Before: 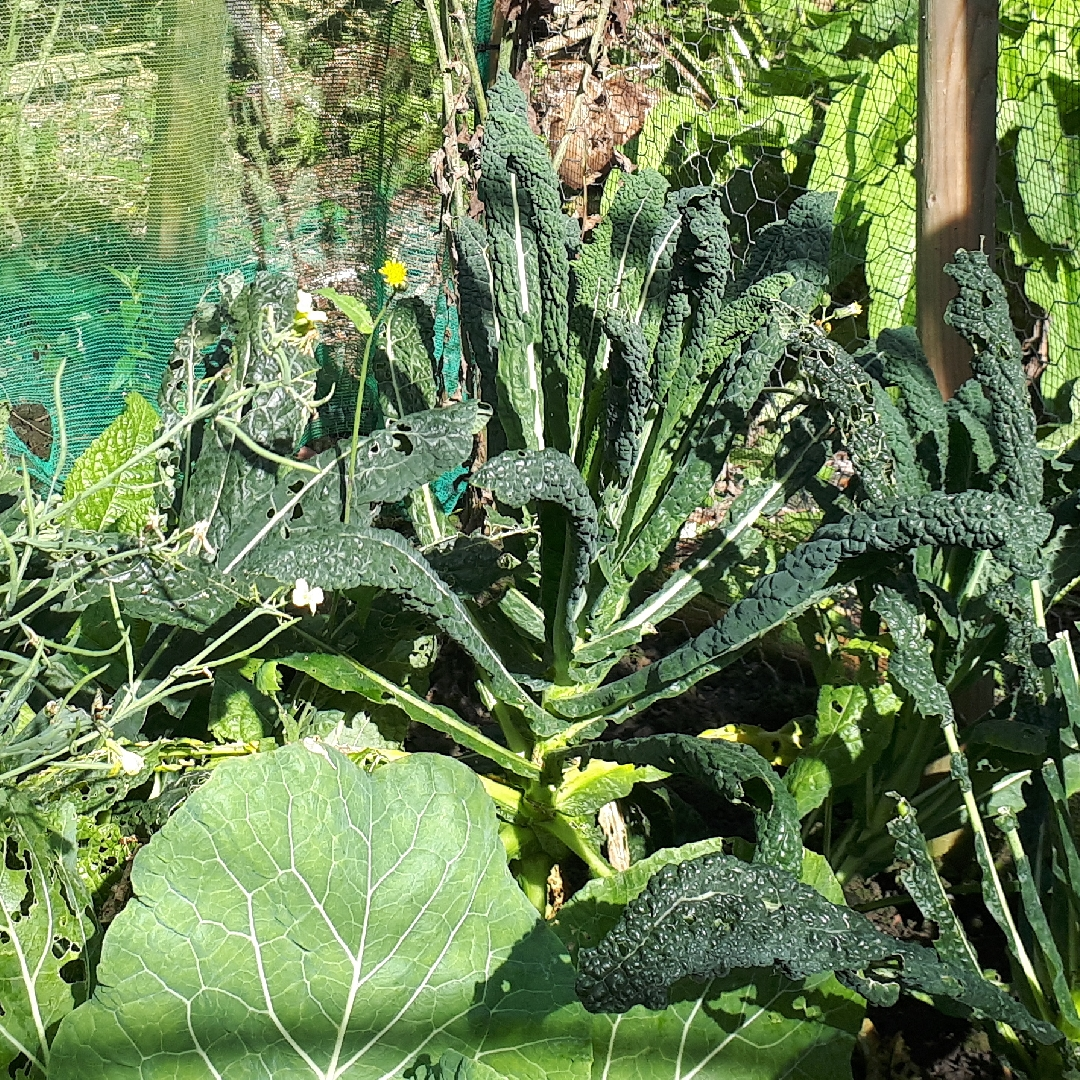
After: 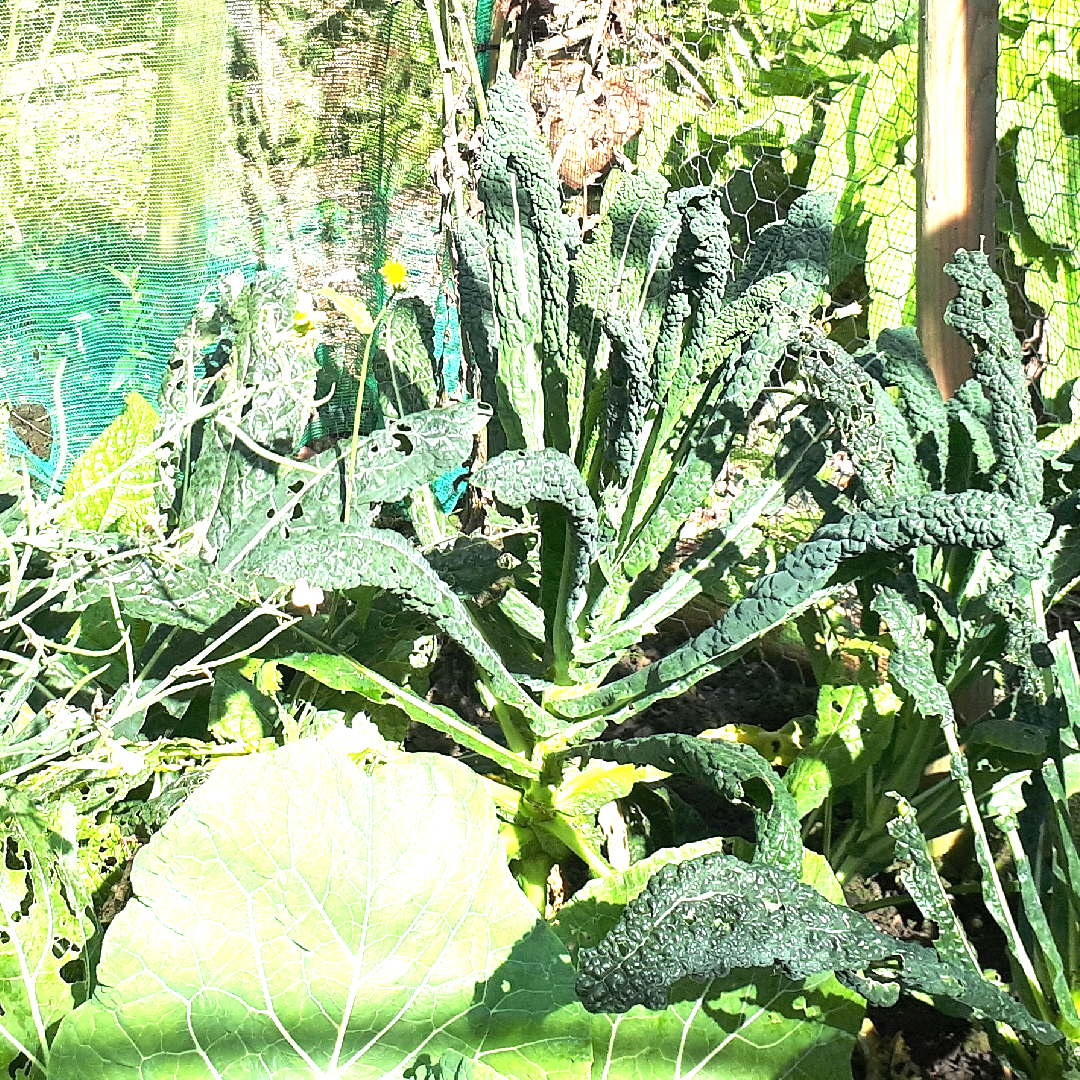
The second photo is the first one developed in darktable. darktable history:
exposure: black level correction 0, exposure 1.468 EV, compensate highlight preservation false
